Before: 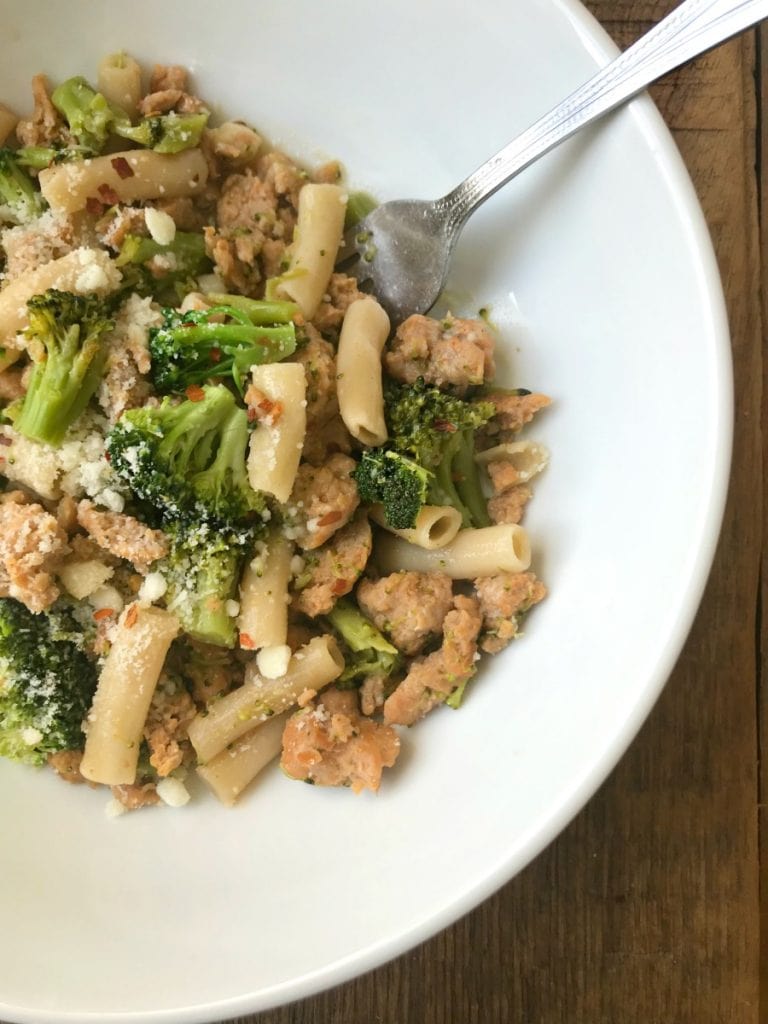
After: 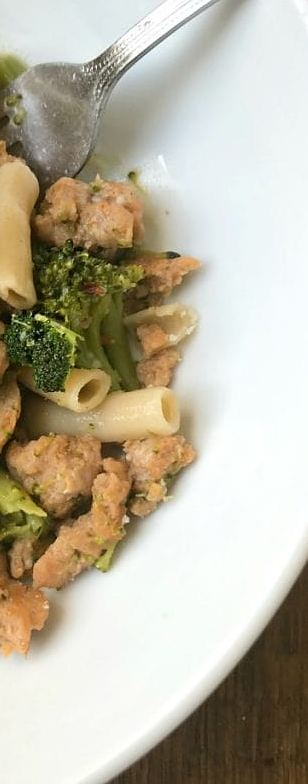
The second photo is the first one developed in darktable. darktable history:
crop: left 45.721%, top 13.393%, right 14.118%, bottom 10.01%
sharpen: radius 0.969, amount 0.604
